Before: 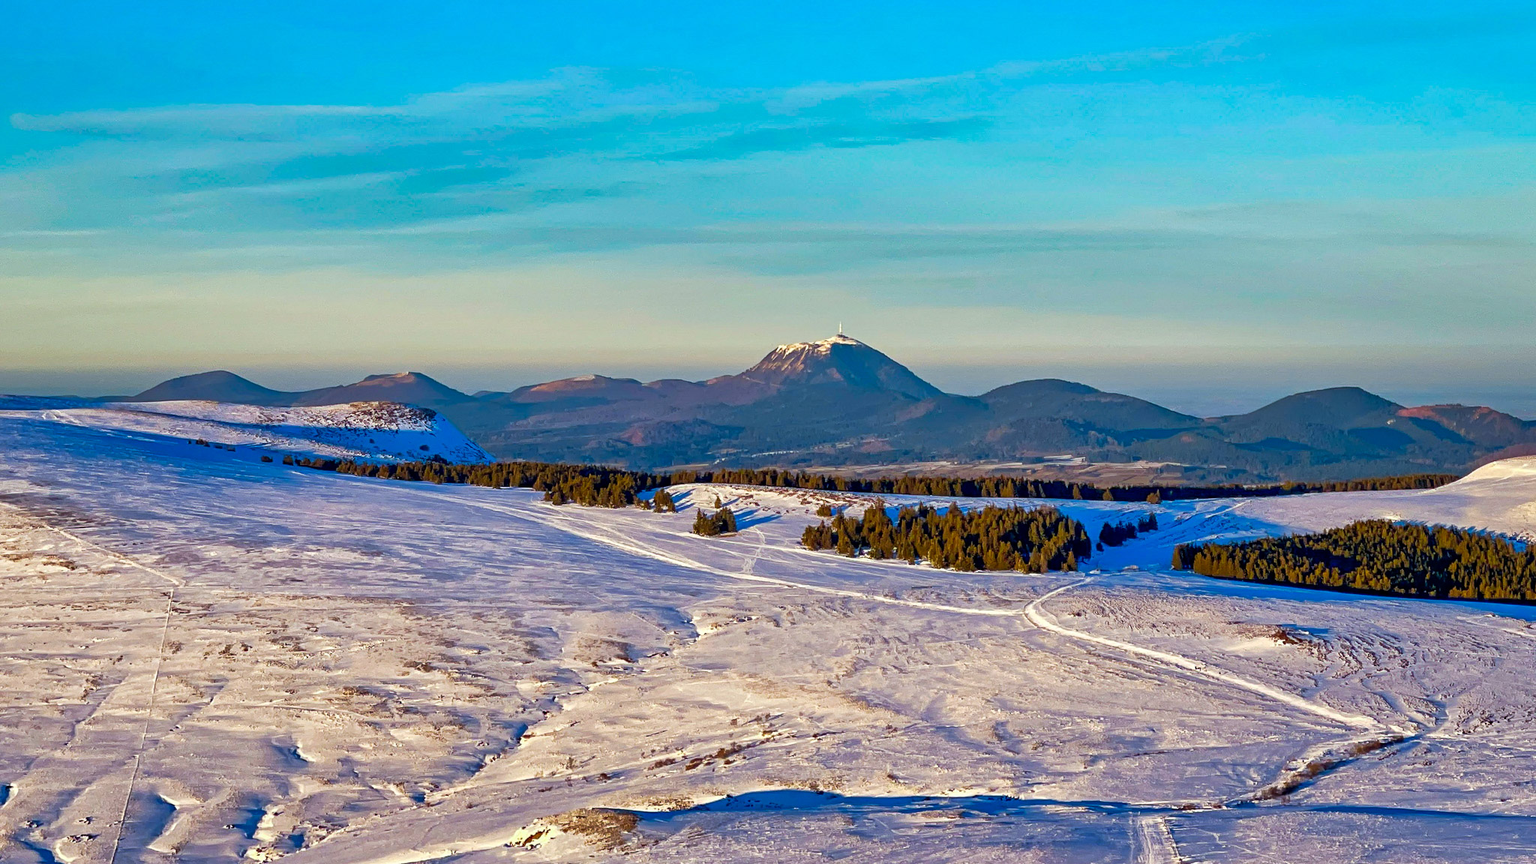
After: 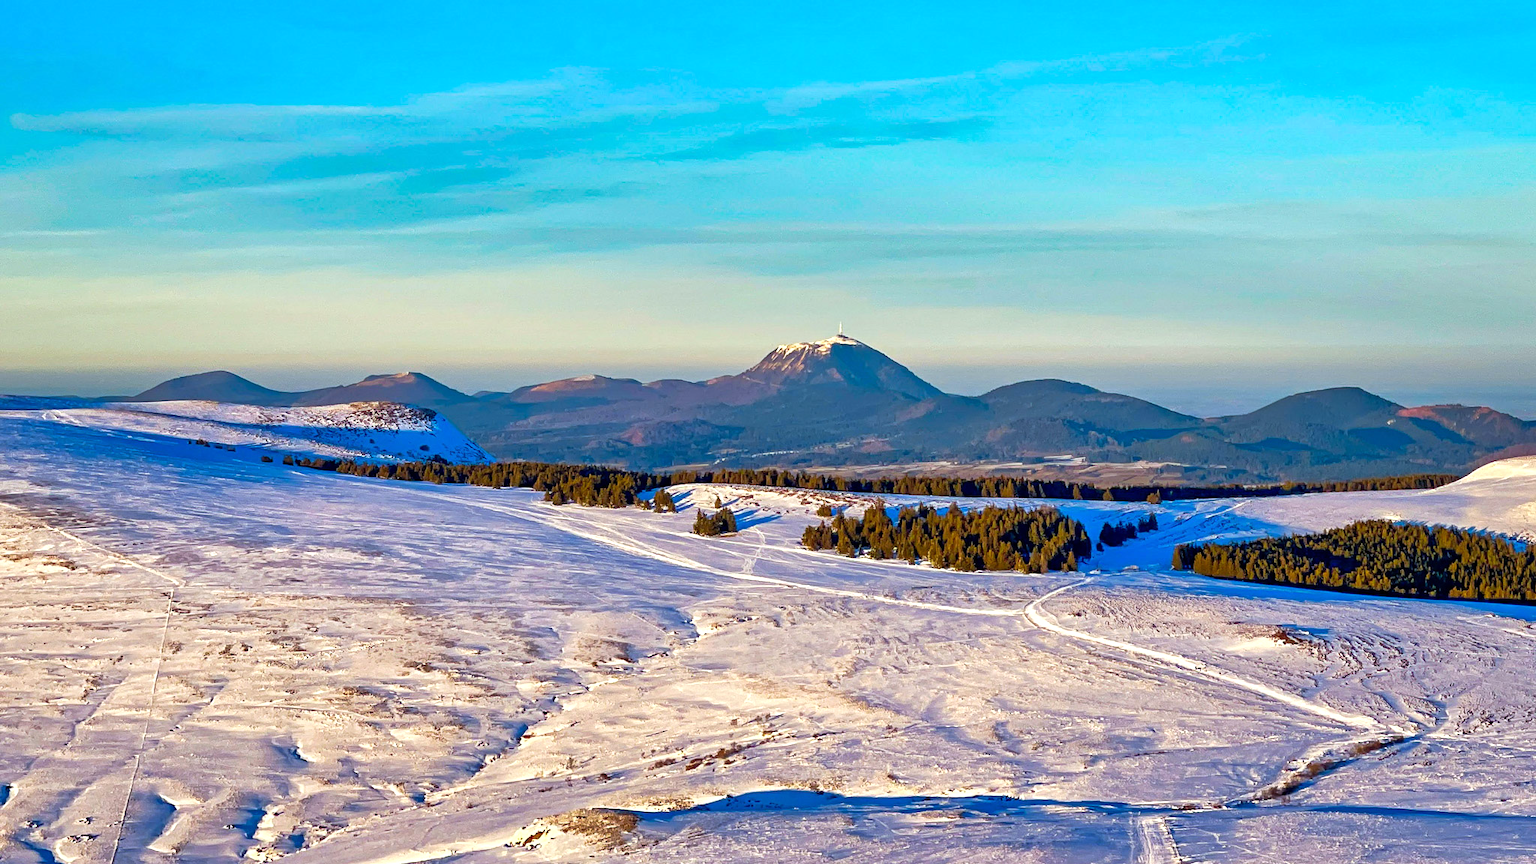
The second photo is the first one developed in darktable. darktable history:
exposure: exposure 0.378 EV, compensate exposure bias true, compensate highlight preservation false
